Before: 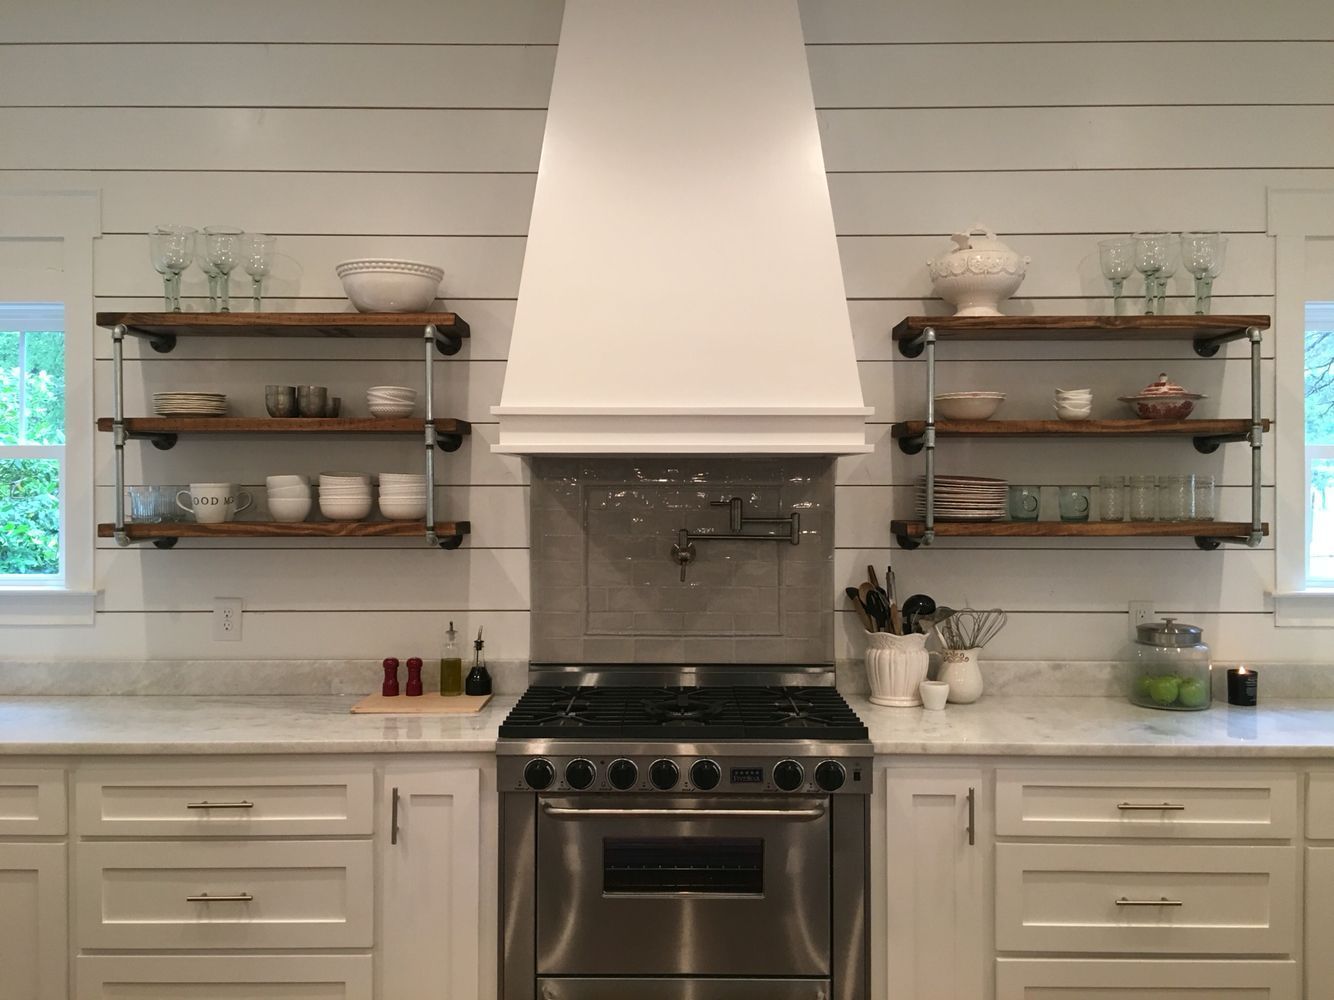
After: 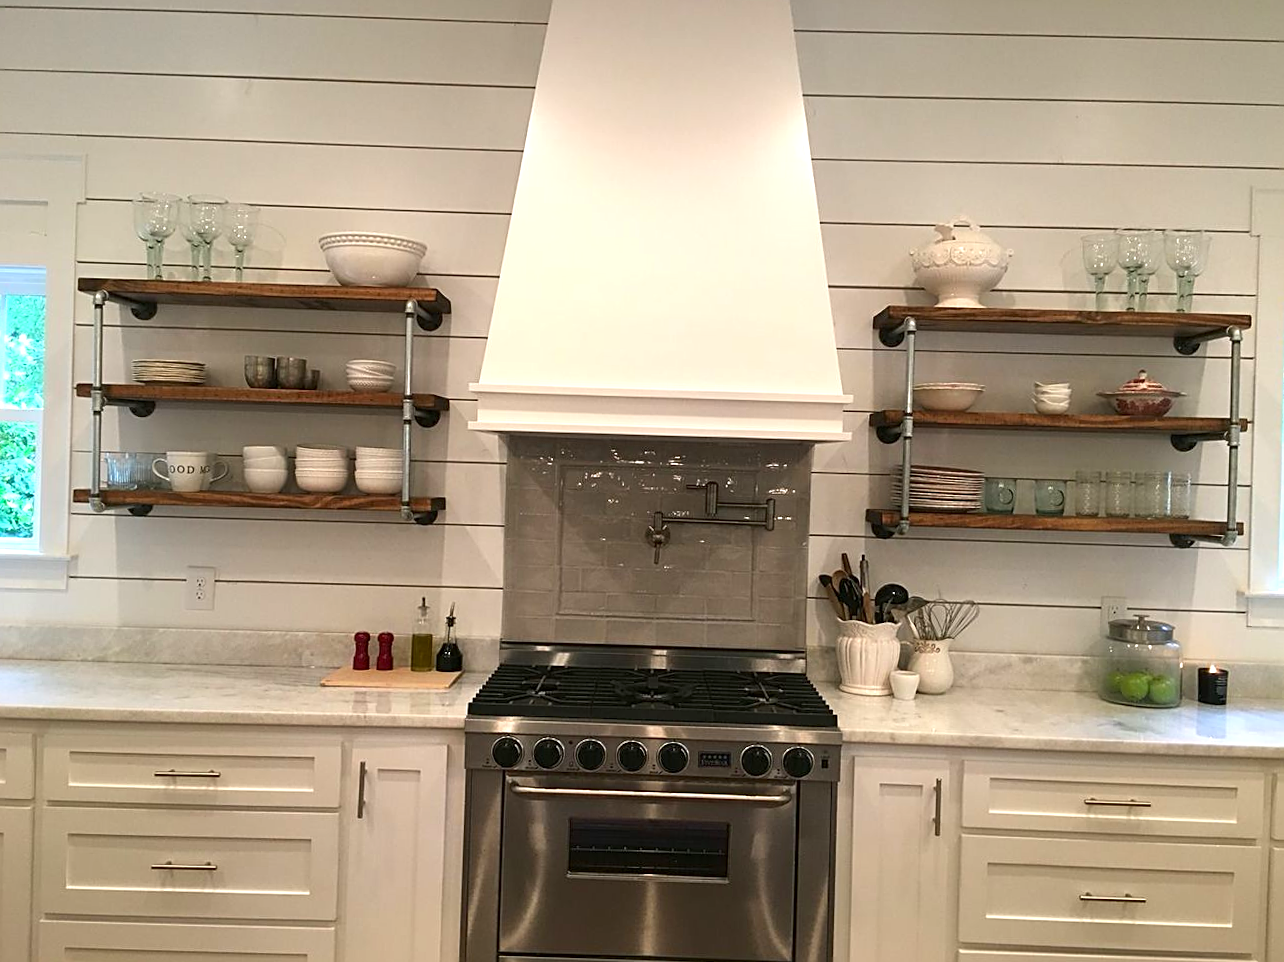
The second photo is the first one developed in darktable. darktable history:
contrast brightness saturation: contrast 0.038, saturation 0.157
sharpen: on, module defaults
exposure: black level correction 0.001, exposure 0.5 EV, compensate highlight preservation false
crop and rotate: angle -1.68°
